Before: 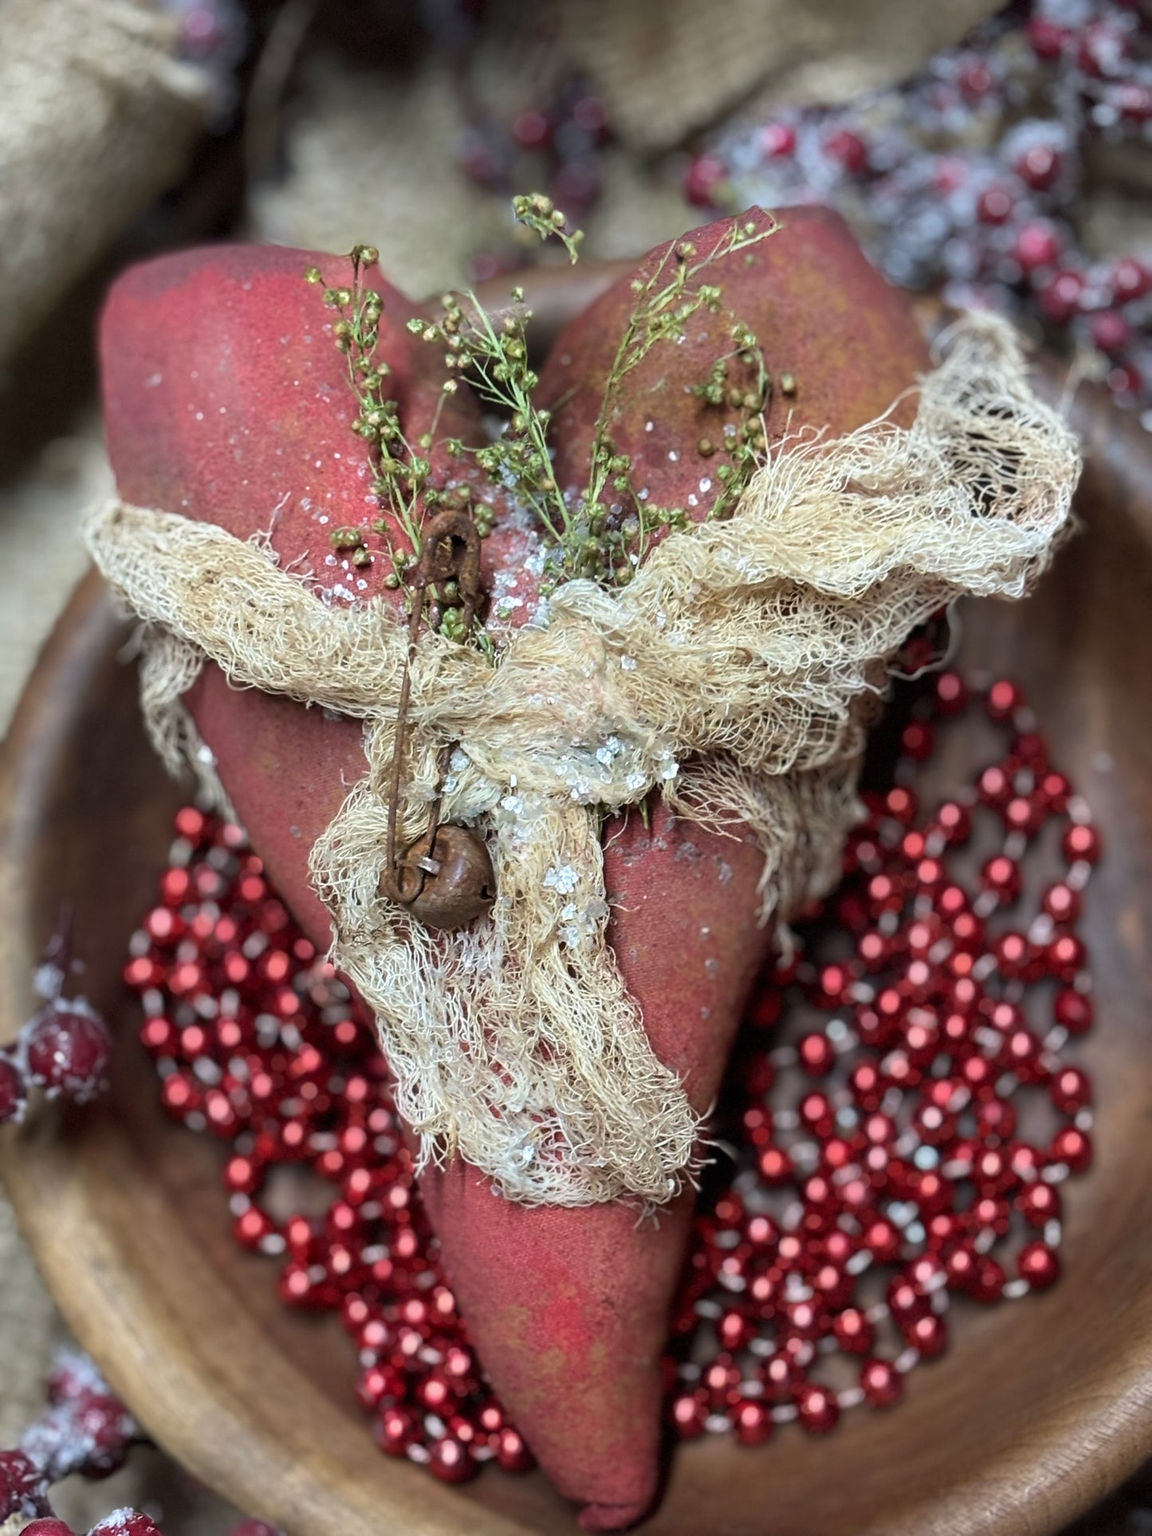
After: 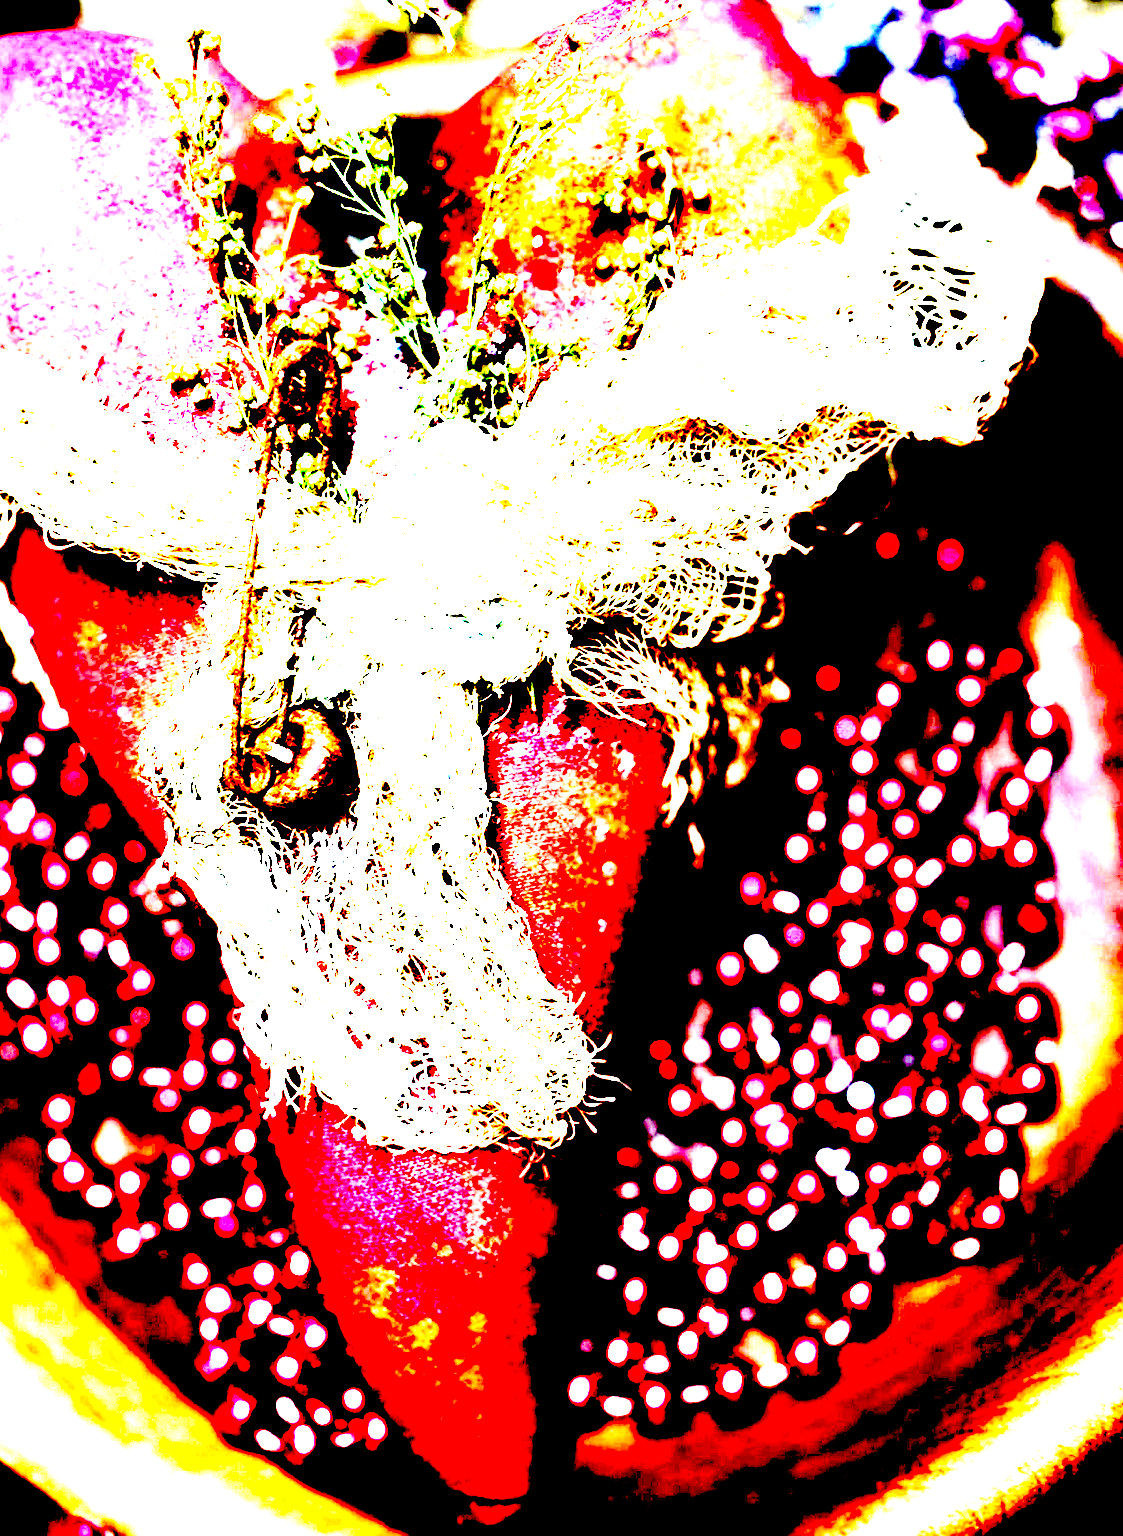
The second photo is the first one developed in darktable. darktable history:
exposure: black level correction 0.098, exposure 2.909 EV, compensate exposure bias true, compensate highlight preservation false
crop: left 16.423%, top 14.335%
